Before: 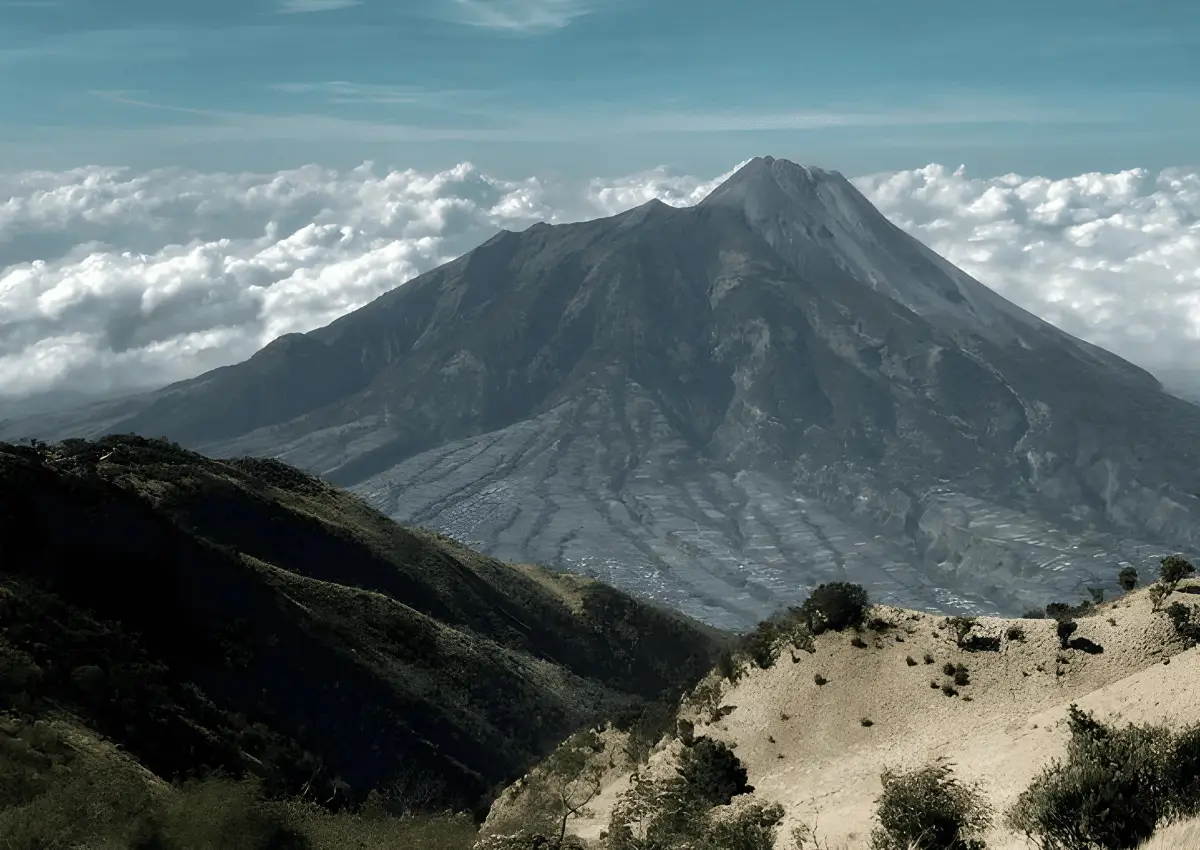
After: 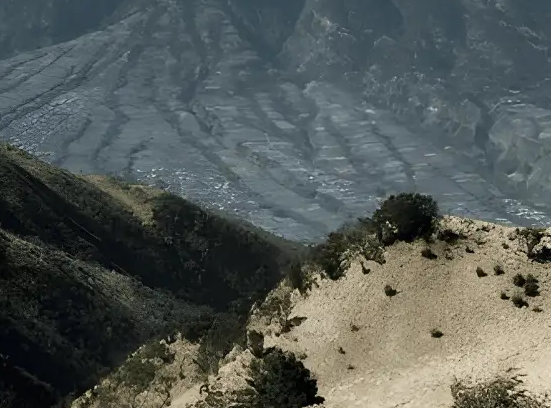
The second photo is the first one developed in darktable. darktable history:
crop: left 35.846%, top 45.841%, right 18.155%, bottom 6.158%
